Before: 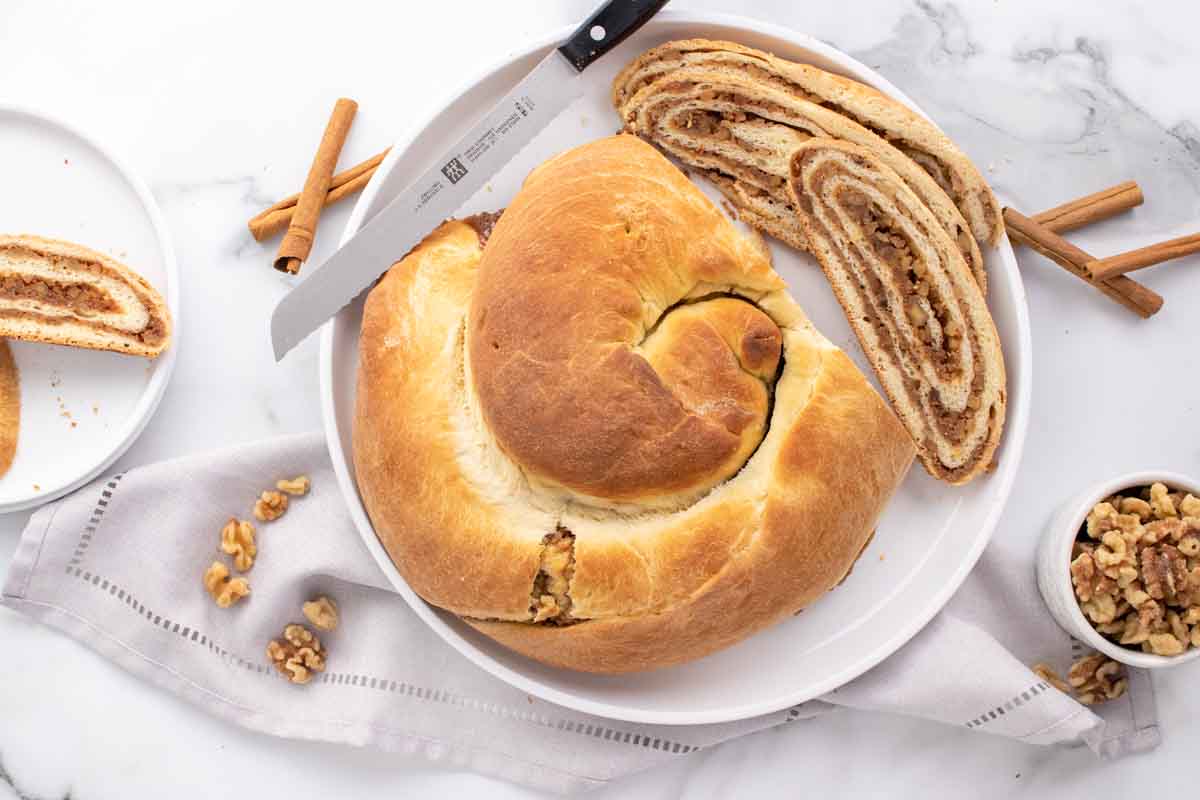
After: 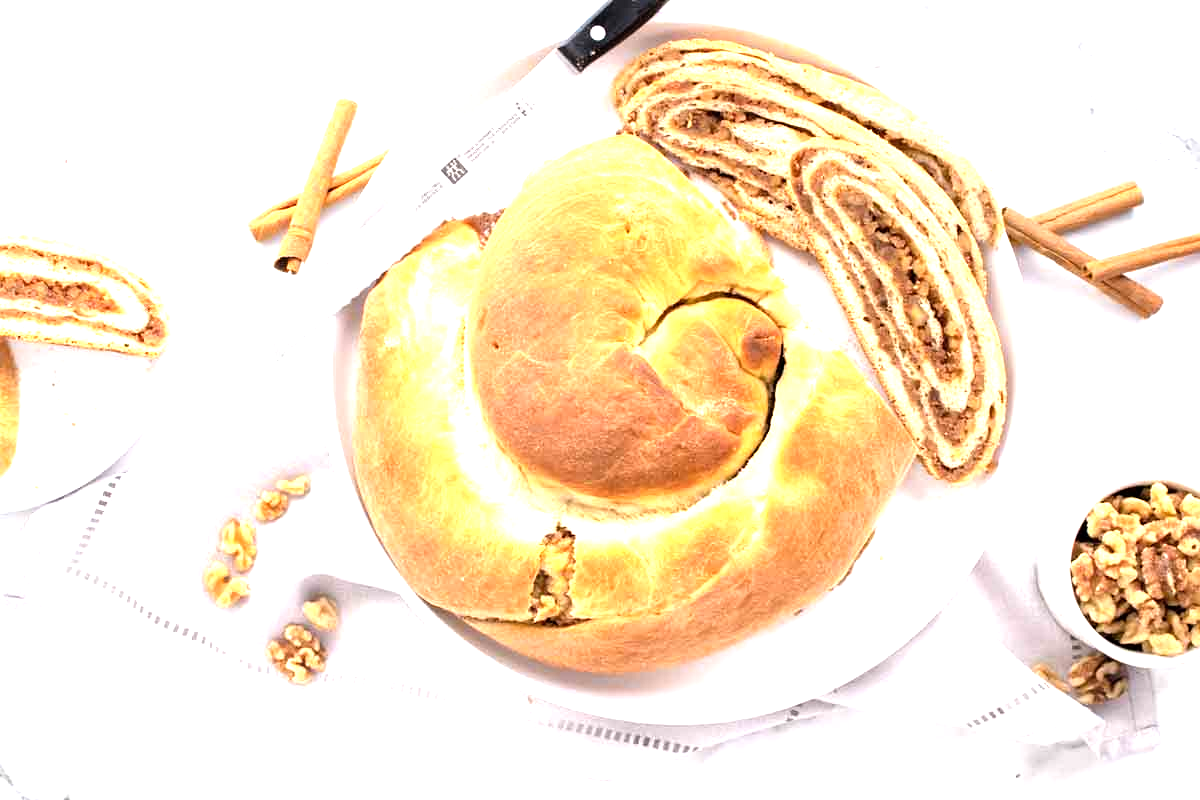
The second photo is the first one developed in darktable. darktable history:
tone equalizer: -8 EV -1.1 EV, -7 EV -0.984 EV, -6 EV -0.866 EV, -5 EV -0.611 EV, -3 EV 0.576 EV, -2 EV 0.865 EV, -1 EV 1.01 EV, +0 EV 1.06 EV
exposure: exposure 0.209 EV, compensate highlight preservation false
